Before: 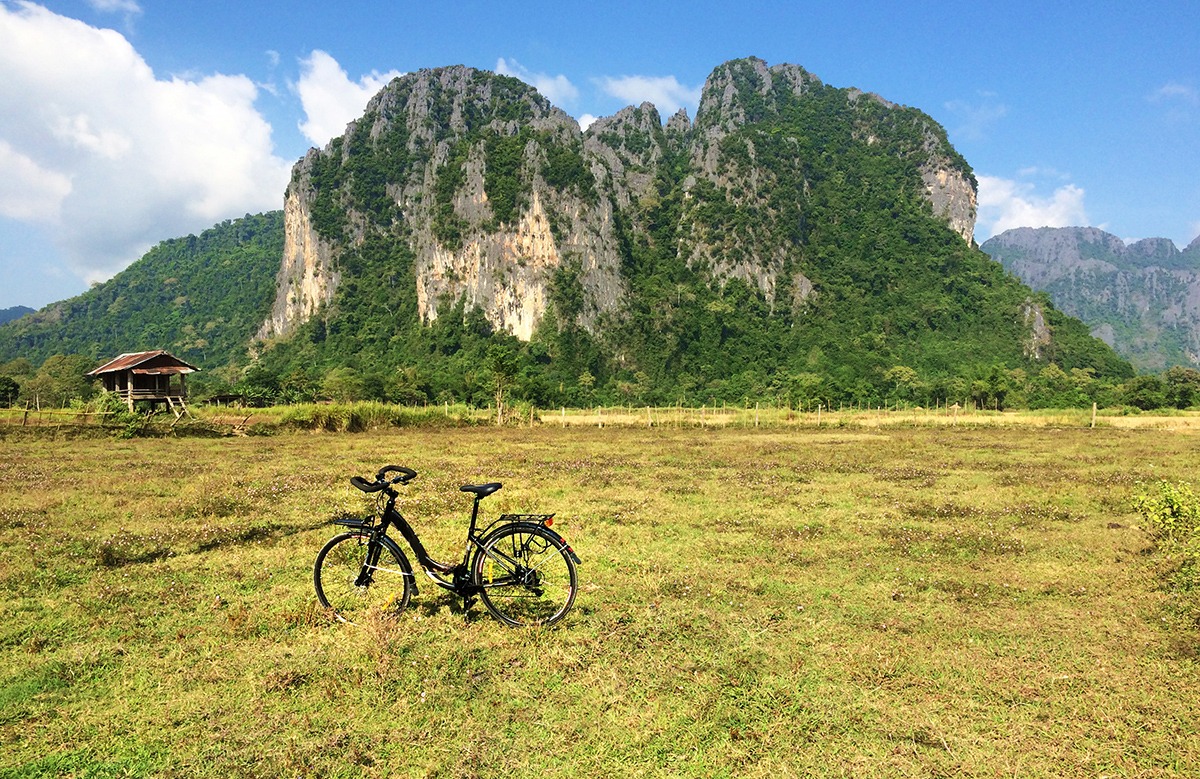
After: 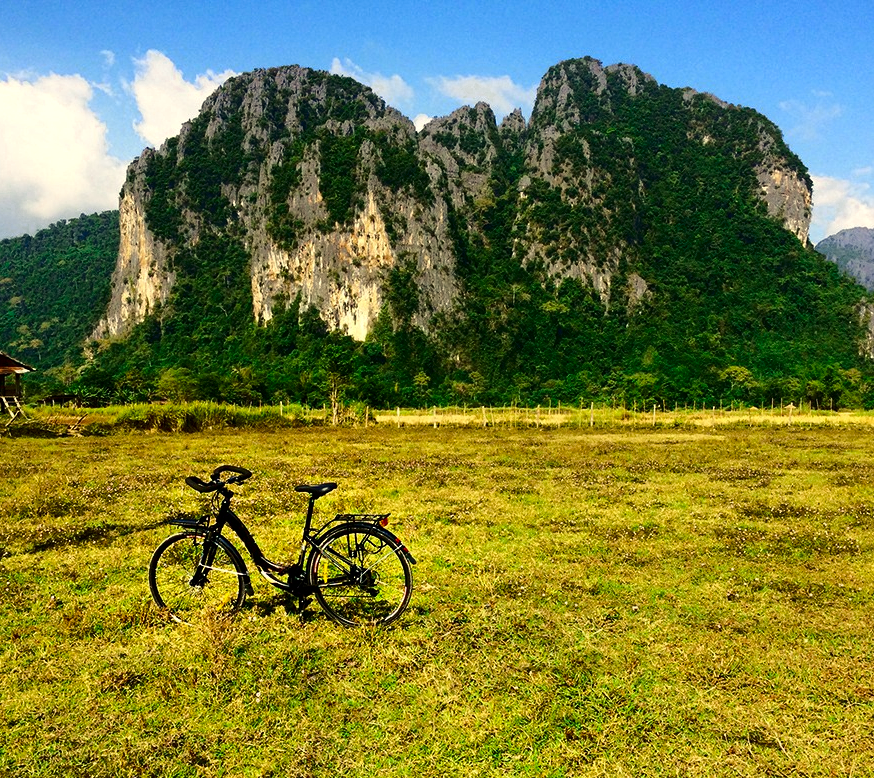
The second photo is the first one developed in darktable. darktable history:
color zones: curves: ch0 [(0, 0.5) (0.125, 0.4) (0.25, 0.5) (0.375, 0.4) (0.5, 0.4) (0.625, 0.6) (0.75, 0.6) (0.875, 0.5)]; ch1 [(0, 0.35) (0.125, 0.45) (0.25, 0.35) (0.375, 0.35) (0.5, 0.35) (0.625, 0.35) (0.75, 0.45) (0.875, 0.35)]; ch2 [(0, 0.6) (0.125, 0.5) (0.25, 0.5) (0.375, 0.6) (0.5, 0.6) (0.625, 0.5) (0.75, 0.5) (0.875, 0.5)]
contrast brightness saturation: contrast 0.128, brightness -0.232, saturation 0.139
crop: left 13.752%, top 0%, right 13.365%
contrast equalizer: octaves 7, y [[0.5 ×6], [0.5 ×6], [0.5, 0.5, 0.501, 0.545, 0.707, 0.863], [0 ×6], [0 ×6]]
exposure: black level correction 0.001, exposure -0.203 EV, compensate exposure bias true, compensate highlight preservation false
color balance rgb: shadows lift › hue 86.24°, perceptual saturation grading › global saturation 25.608%, perceptual brilliance grading › highlights 7.003%, perceptual brilliance grading › mid-tones 17.854%, perceptual brilliance grading › shadows -5.434%, global vibrance 20%
color correction: highlights a* 1.34, highlights b* 17.2
